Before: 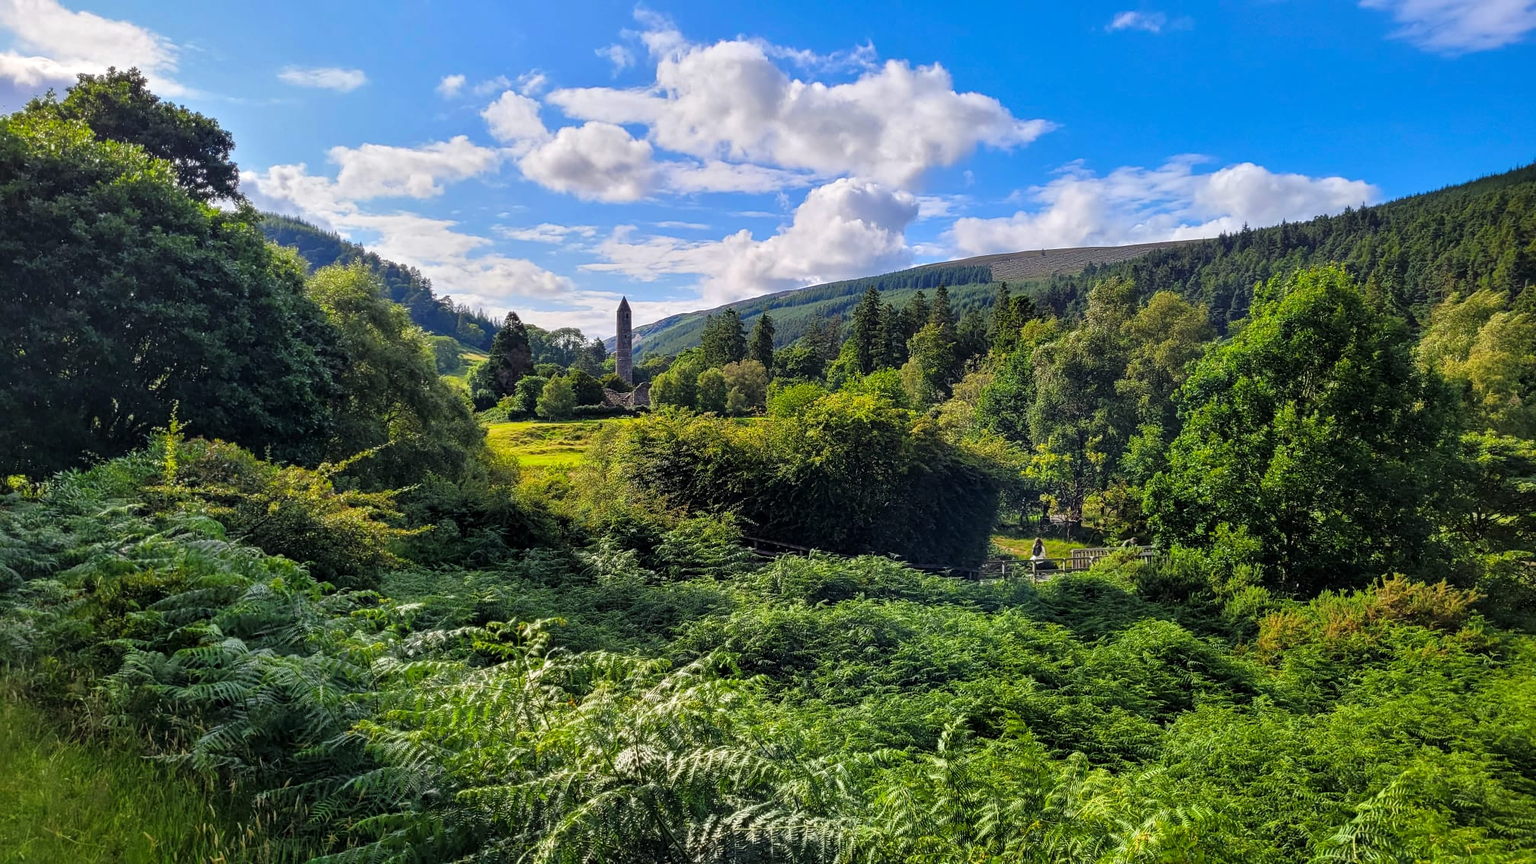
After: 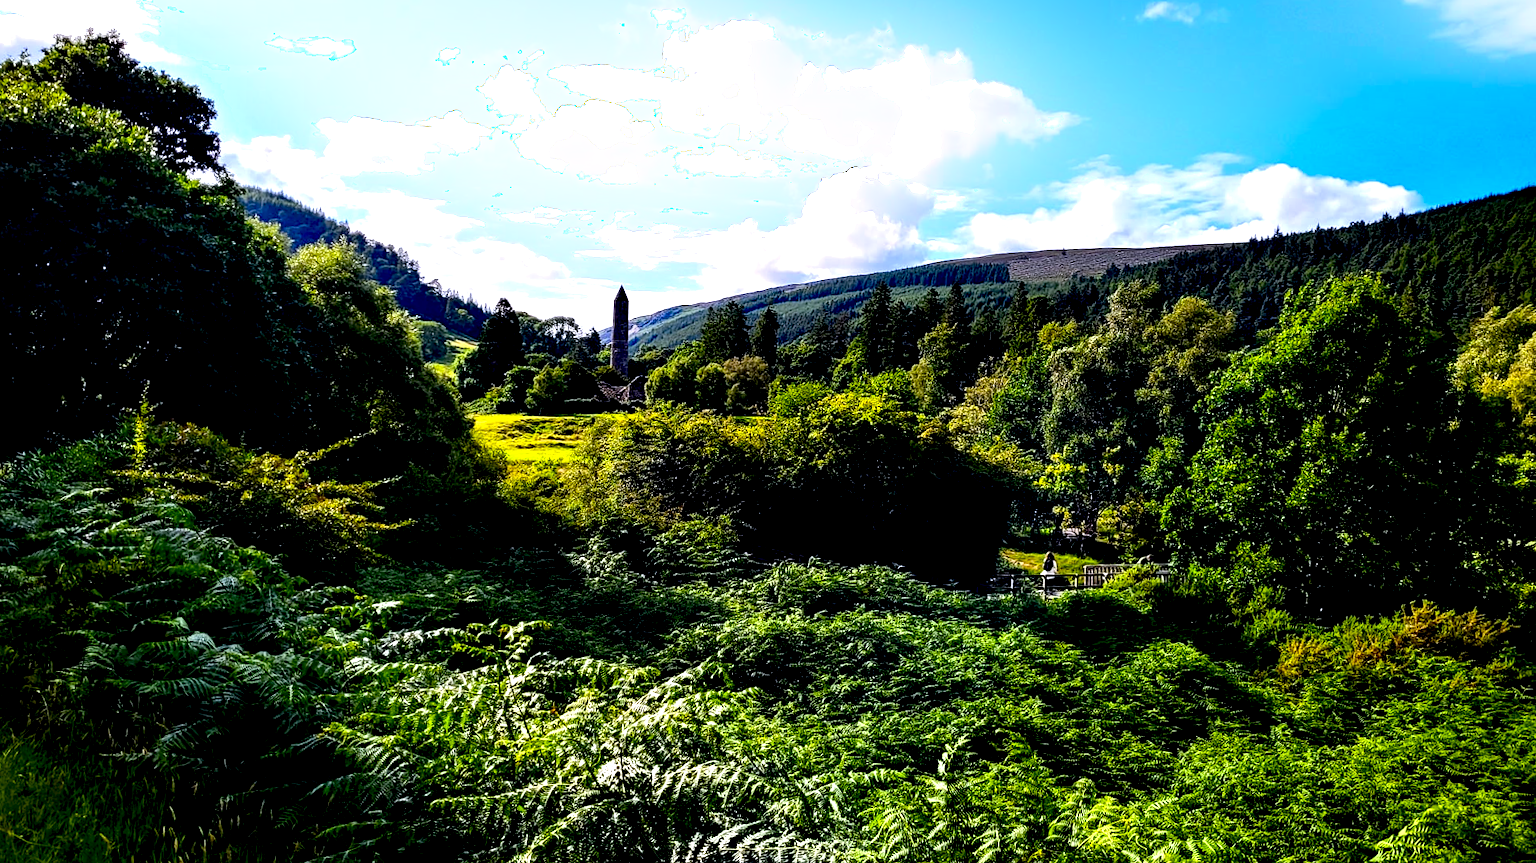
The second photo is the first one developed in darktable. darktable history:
white balance: red 1.004, blue 1.096
crop and rotate: angle -1.69°
tone equalizer: -8 EV -1.08 EV, -7 EV -1.01 EV, -6 EV -0.867 EV, -5 EV -0.578 EV, -3 EV 0.578 EV, -2 EV 0.867 EV, -1 EV 1.01 EV, +0 EV 1.08 EV, edges refinement/feathering 500, mask exposure compensation -1.57 EV, preserve details no
exposure: black level correction 0.056, compensate highlight preservation false
shadows and highlights: shadows -21.3, highlights 100, soften with gaussian
